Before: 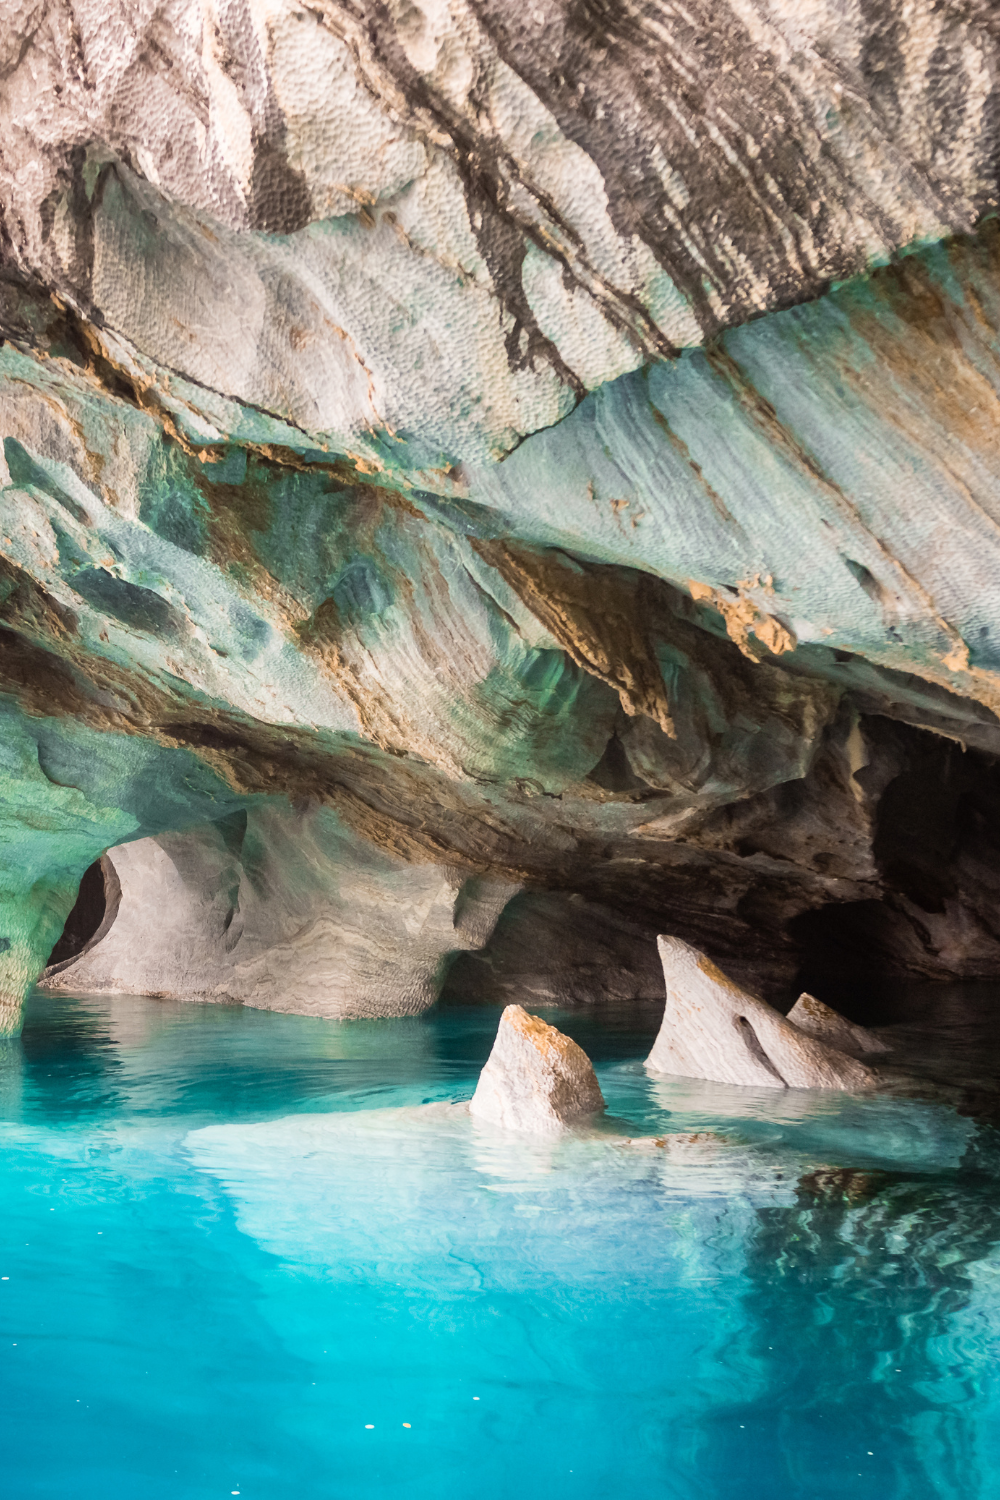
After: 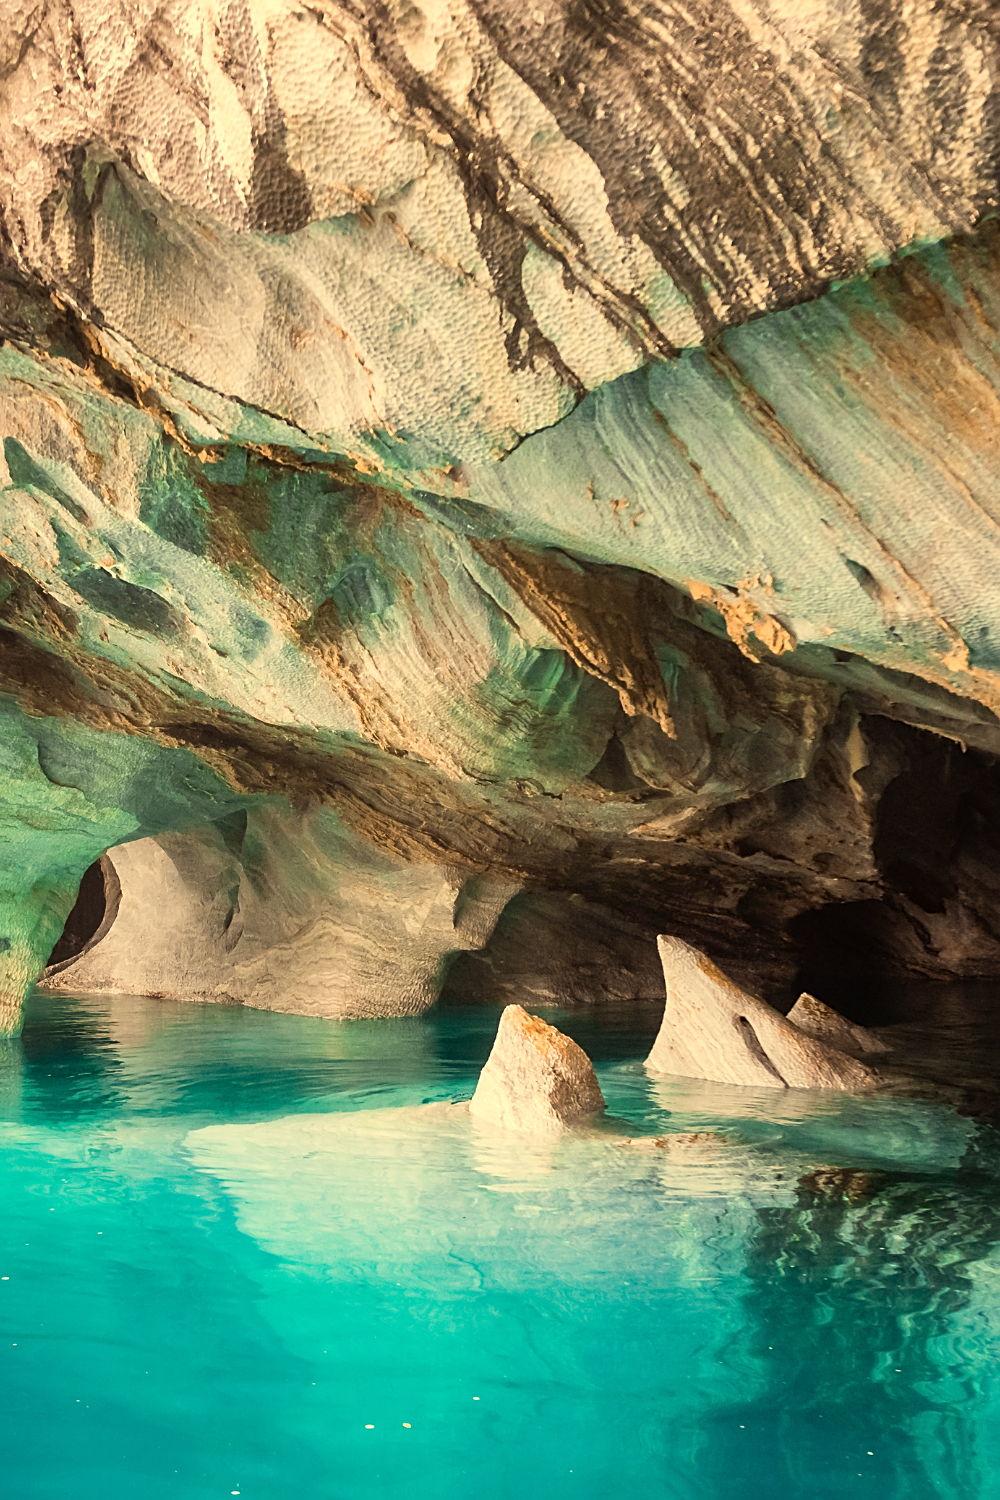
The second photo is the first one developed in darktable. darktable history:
sharpen: on, module defaults
white balance: red 1.08, blue 0.791
